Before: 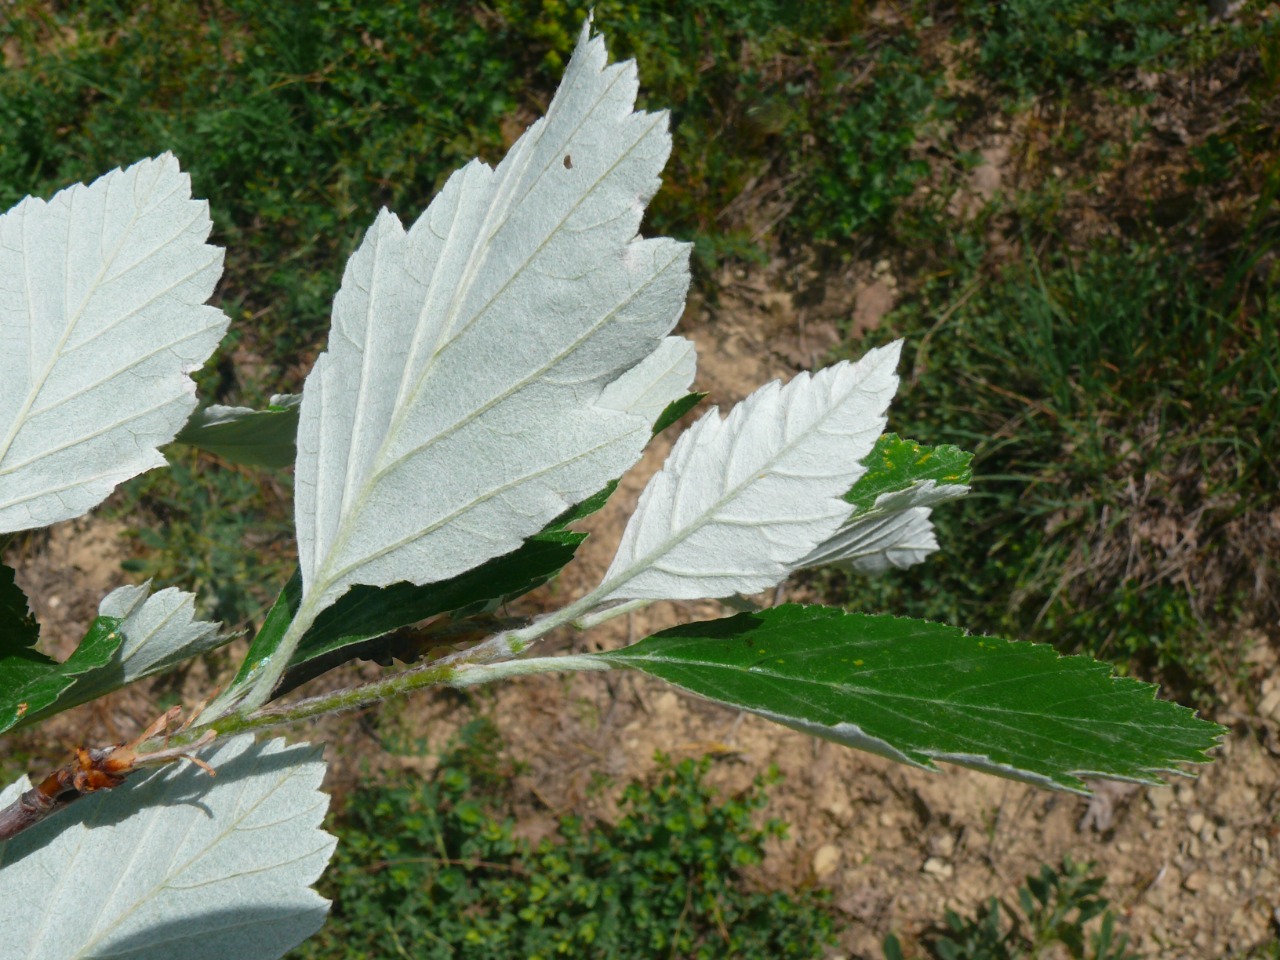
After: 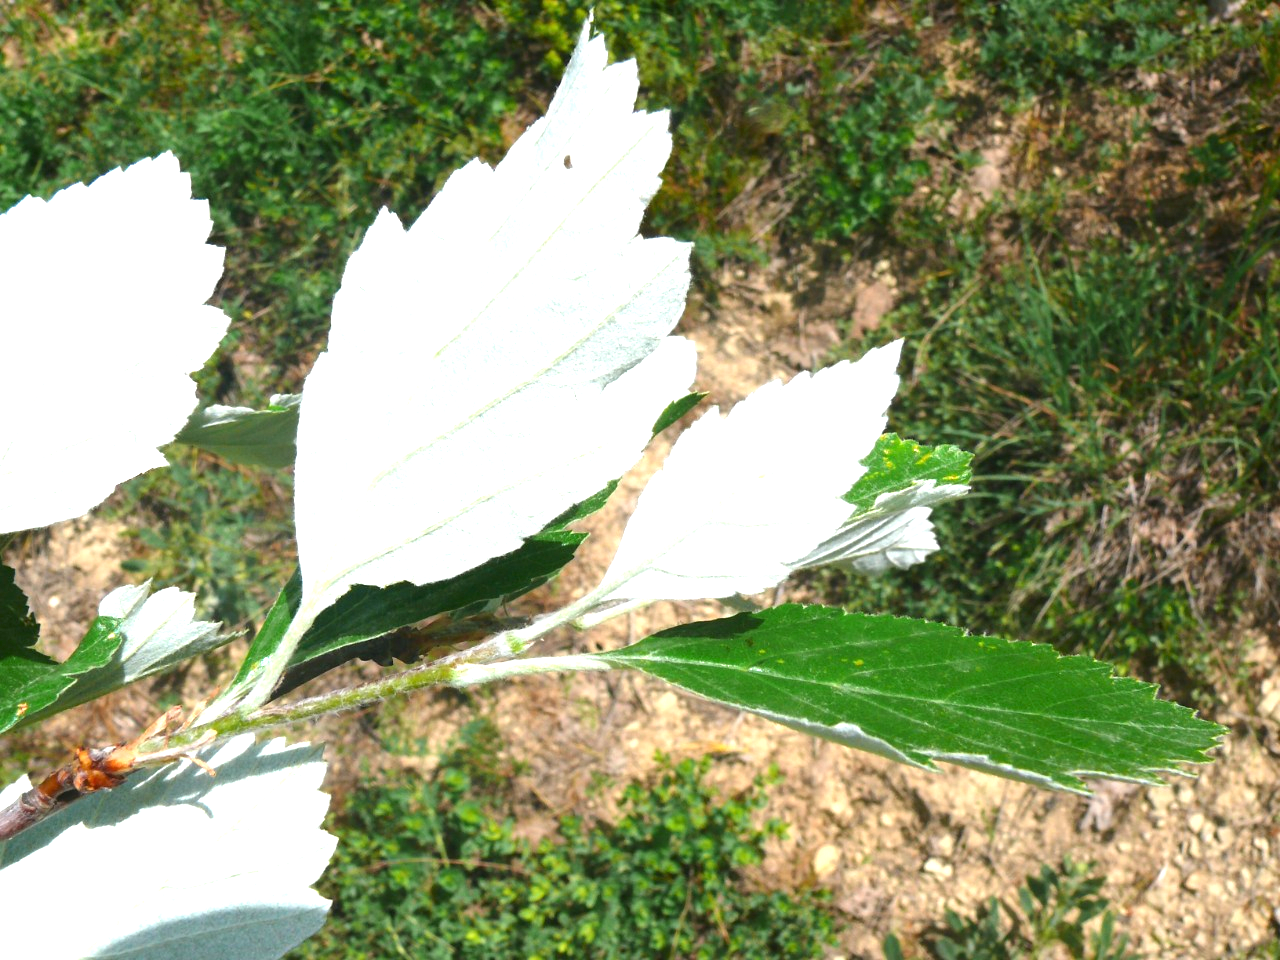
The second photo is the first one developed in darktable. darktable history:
exposure: black level correction 0, exposure 1.448 EV, compensate exposure bias true, compensate highlight preservation false
